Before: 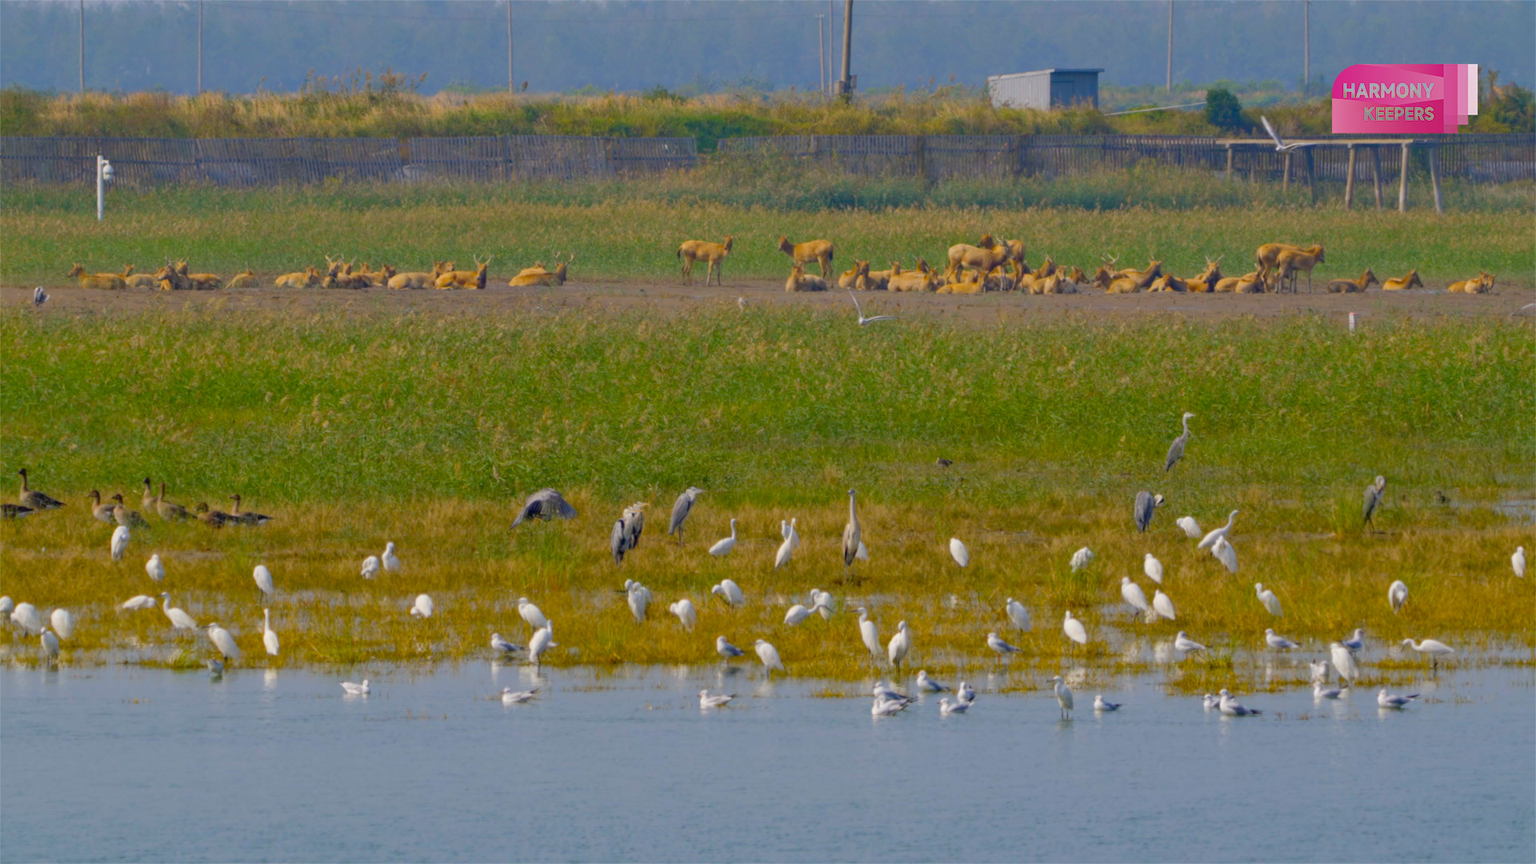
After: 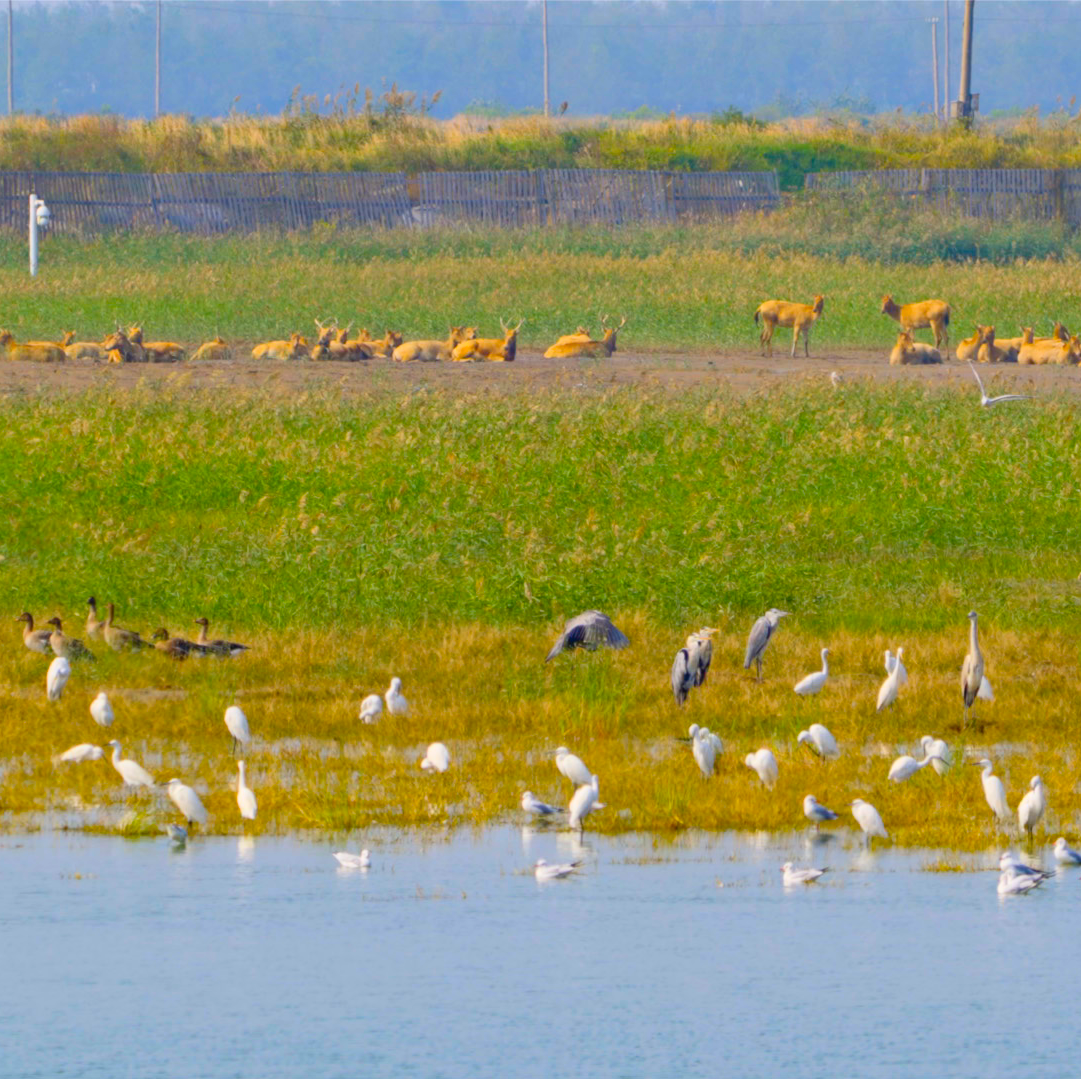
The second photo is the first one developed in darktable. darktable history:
crop: left 4.822%, right 38.842%
contrast brightness saturation: contrast 0.236, brightness 0.248, saturation 0.389
